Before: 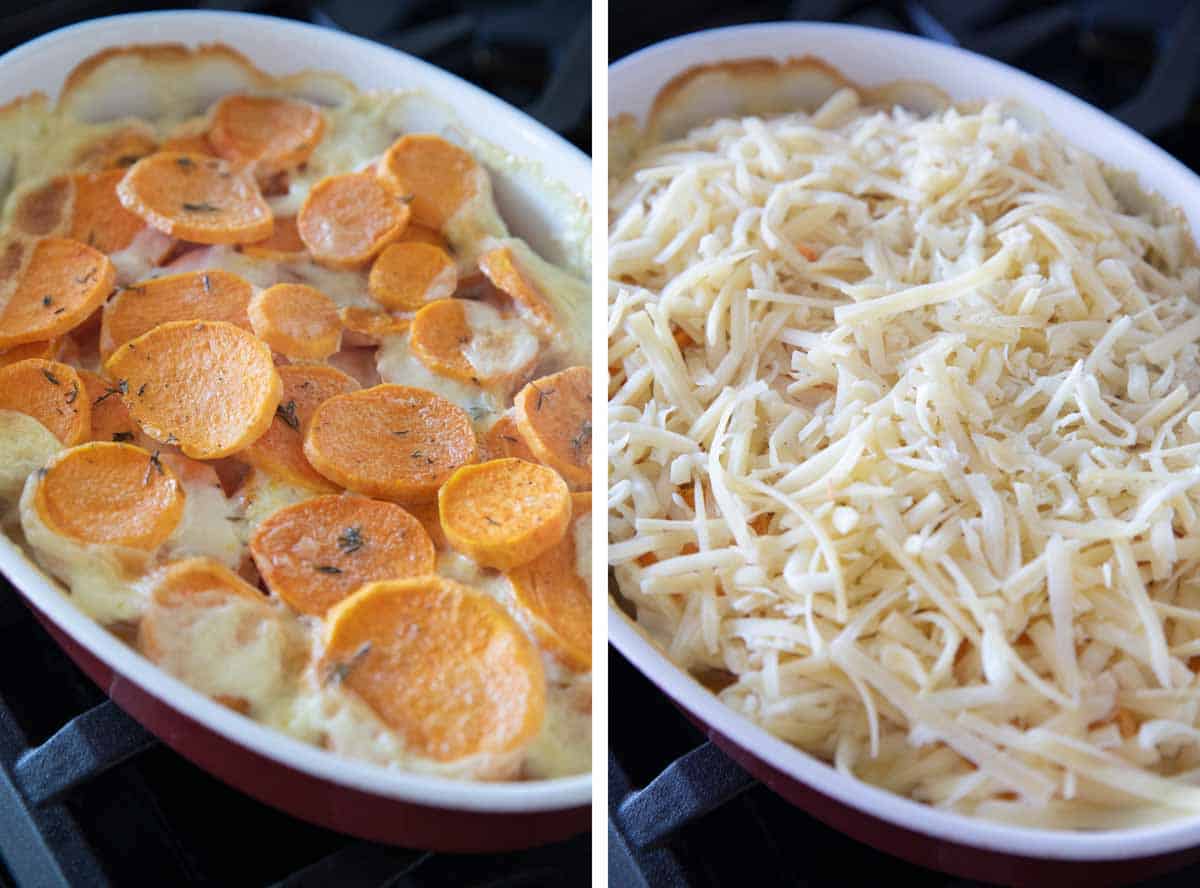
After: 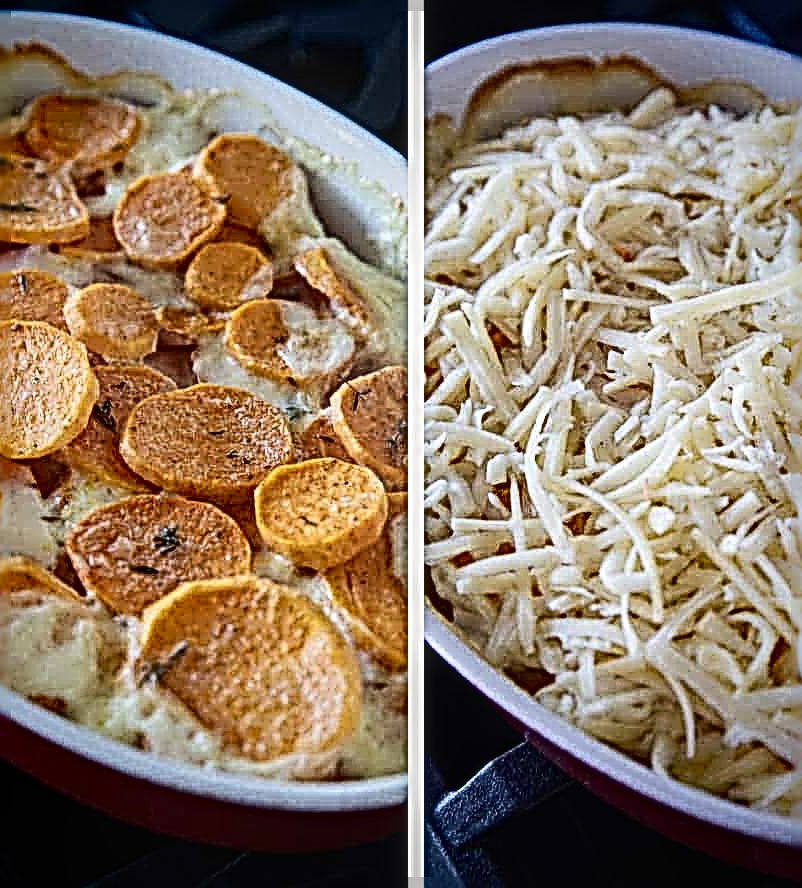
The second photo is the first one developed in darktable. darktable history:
crop: left 15.389%, right 17.755%
exposure: exposure -0.487 EV, compensate highlight preservation false
sharpen: radius 4.017, amount 1.996
local contrast: detail 130%
vignetting: saturation 0.379, center (-0.032, -0.042), unbound false
haze removal: compatibility mode true, adaptive false
contrast brightness saturation: contrast 0.275
